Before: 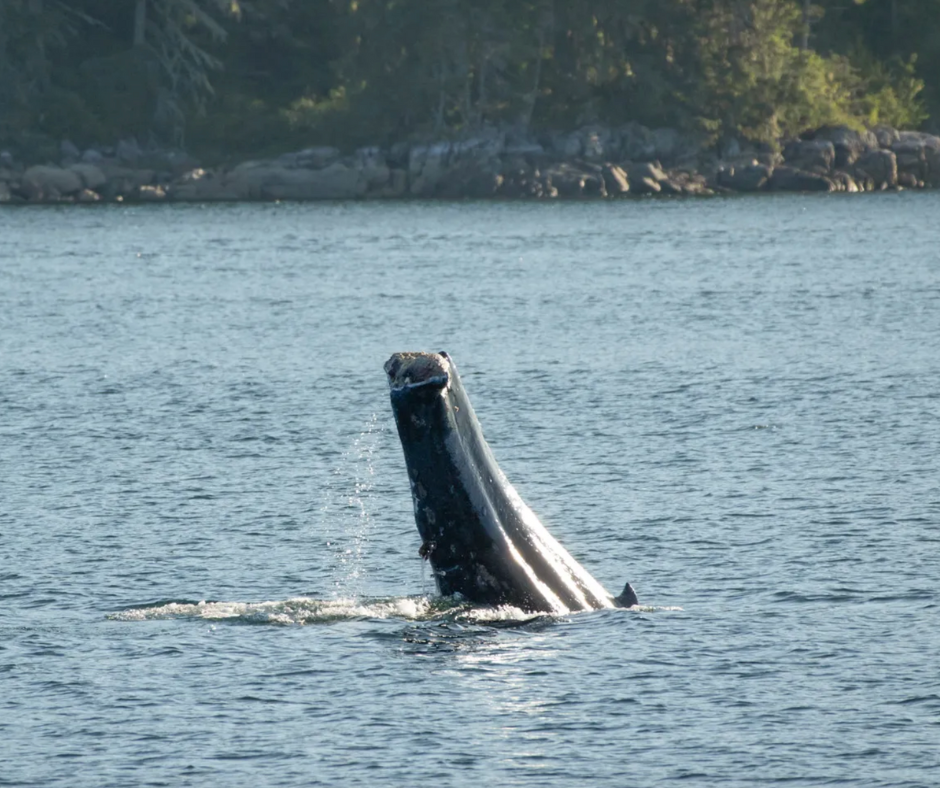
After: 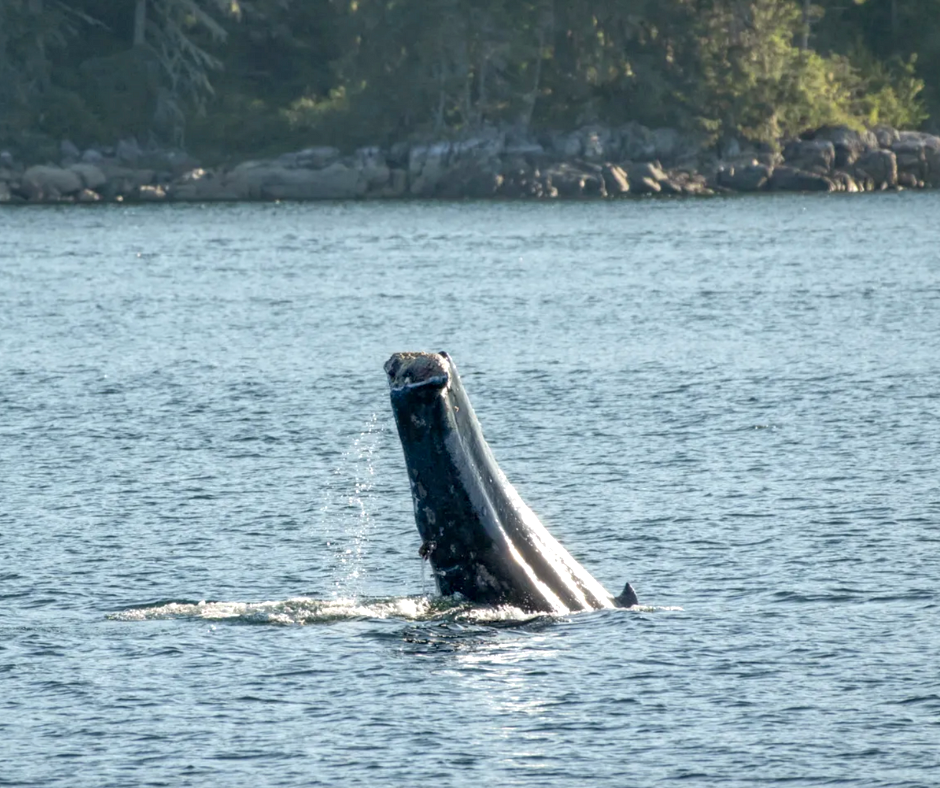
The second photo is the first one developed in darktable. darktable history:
local contrast: on, module defaults
exposure: black level correction 0.005, exposure 0.285 EV
